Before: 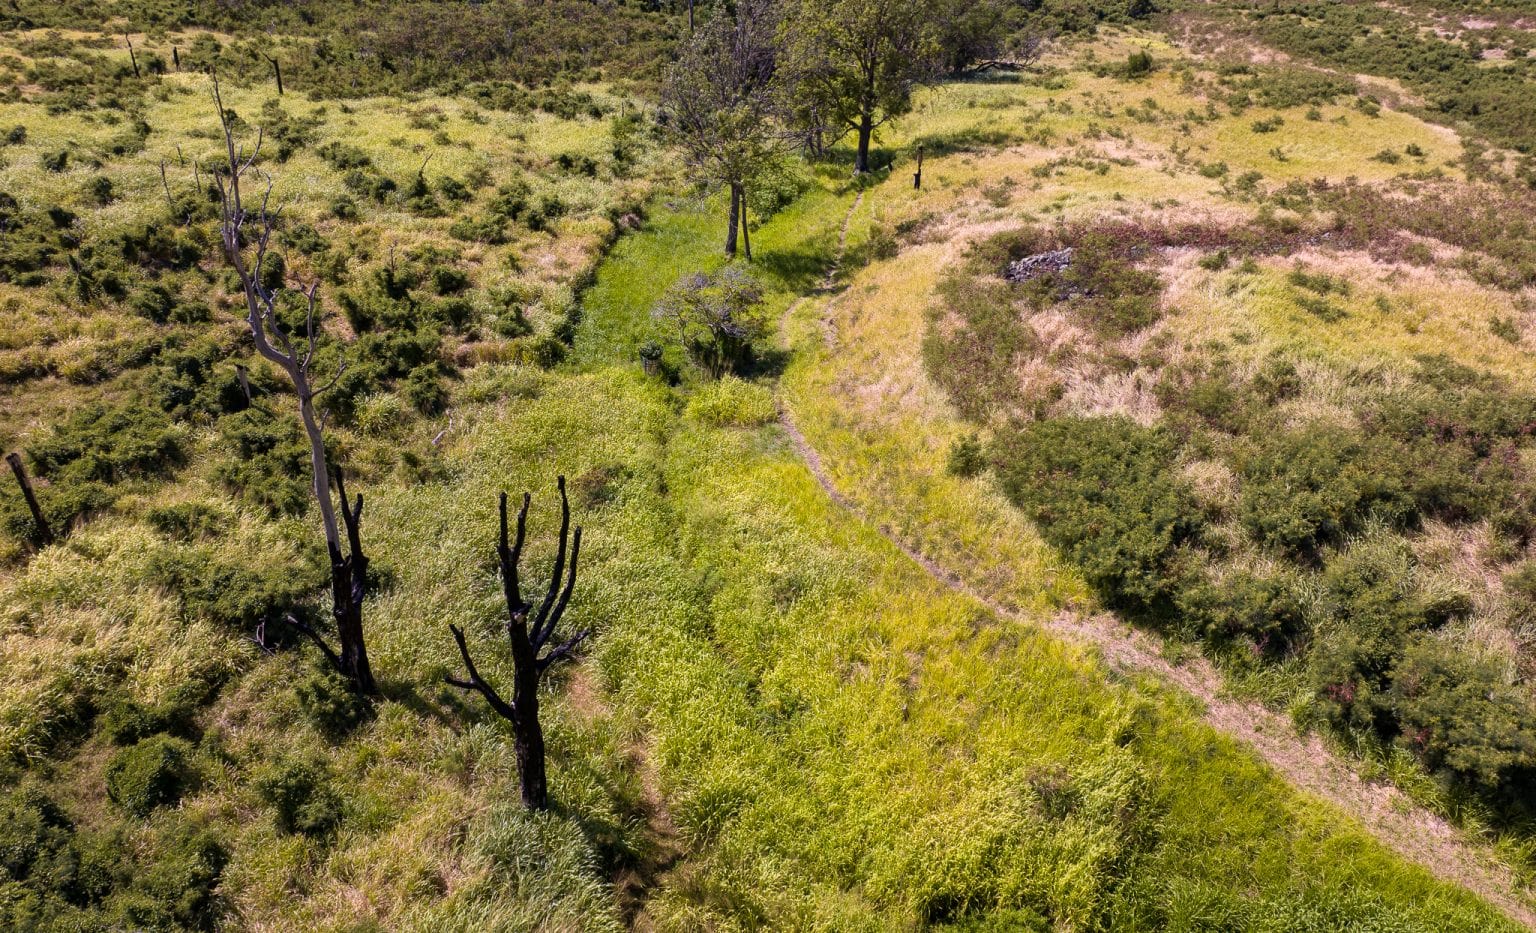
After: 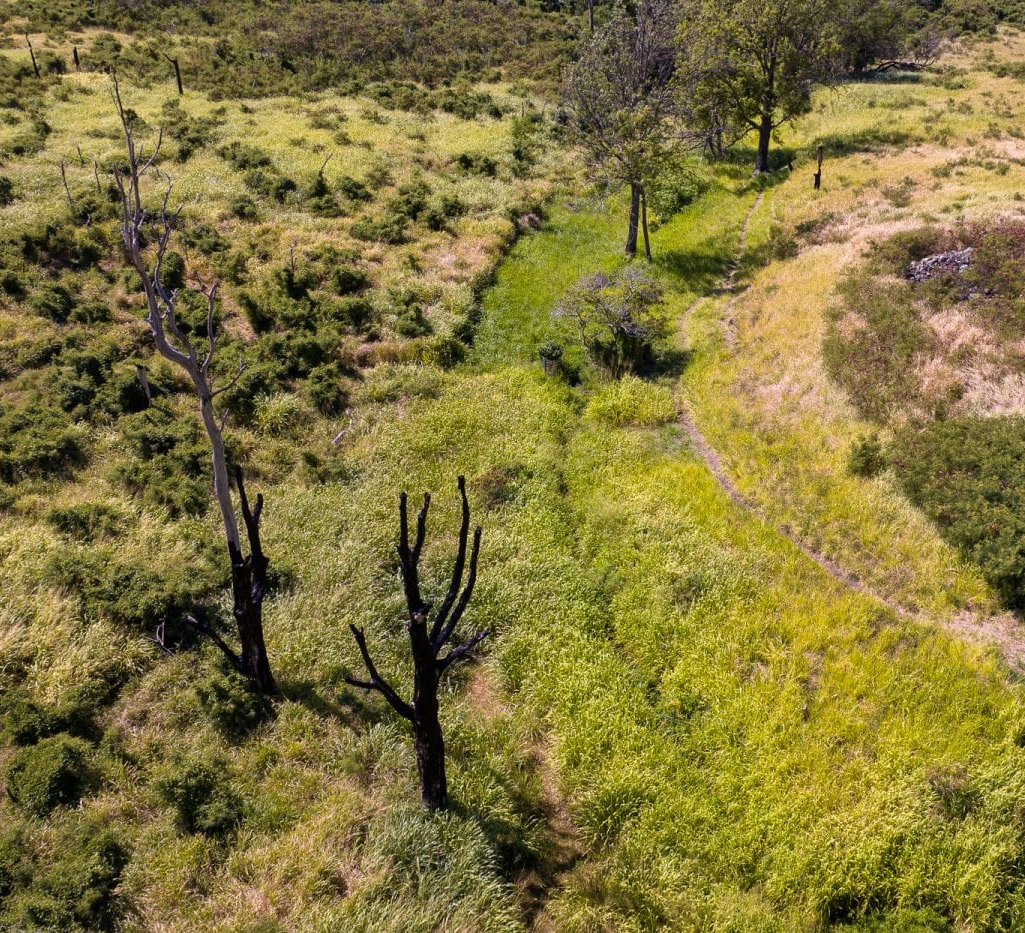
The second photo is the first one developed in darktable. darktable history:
shadows and highlights: radius 136.42, soften with gaussian
crop and rotate: left 6.516%, right 26.703%
